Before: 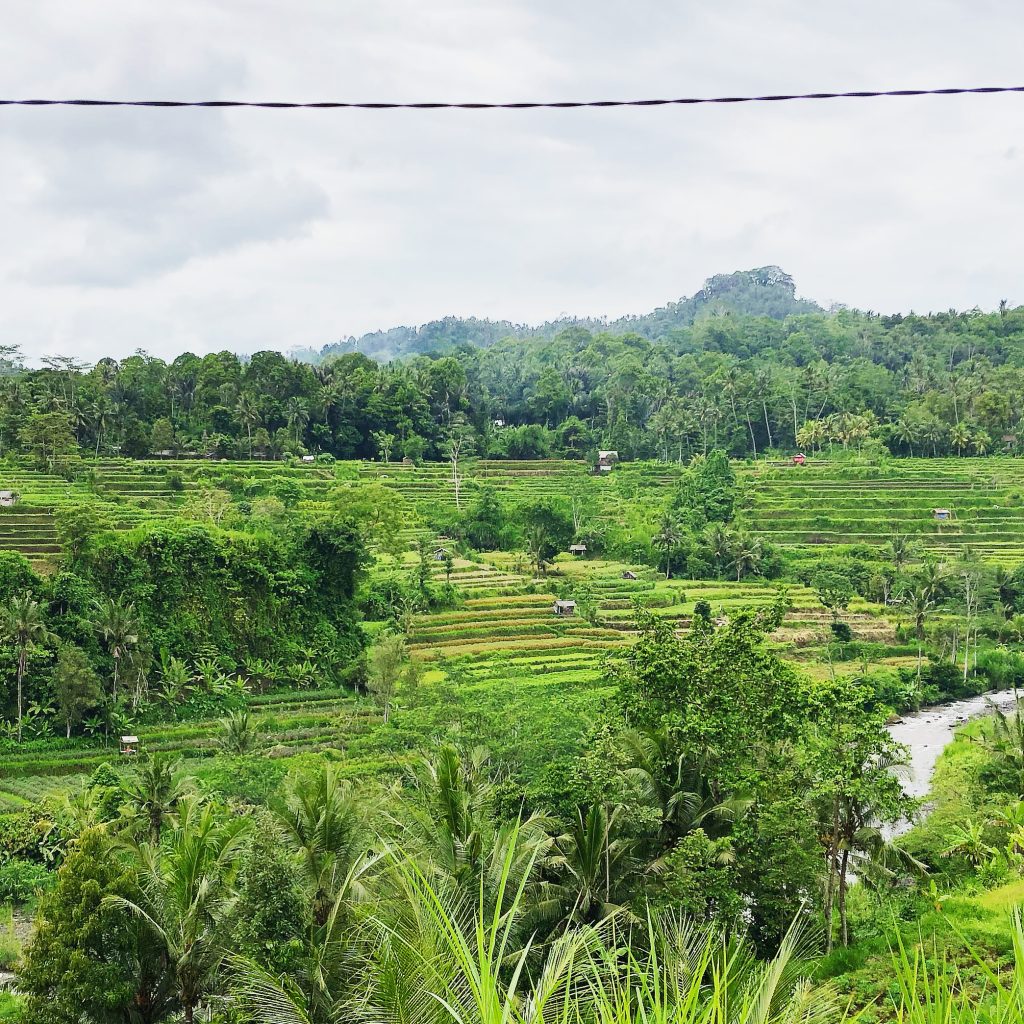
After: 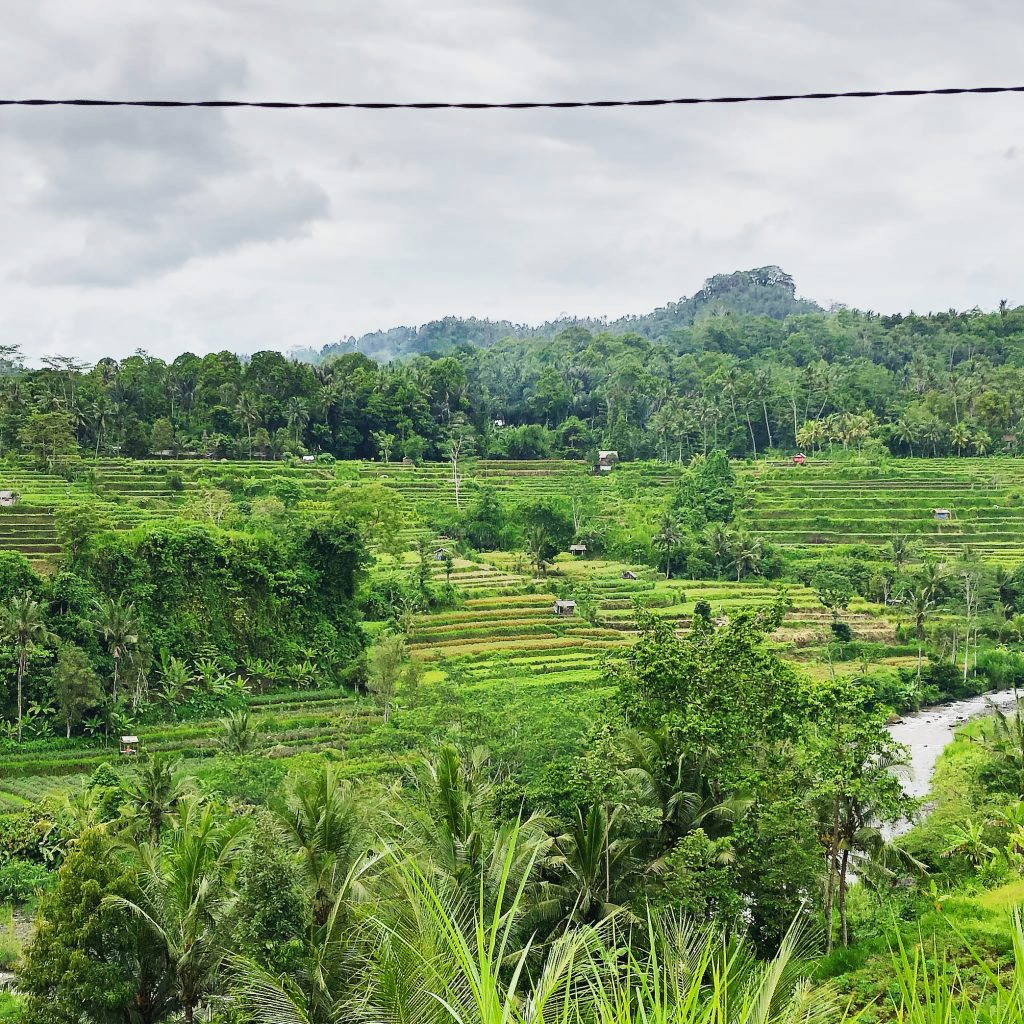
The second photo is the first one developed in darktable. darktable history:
shadows and highlights: highlights color adjustment 0%, soften with gaussian
white balance: emerald 1
